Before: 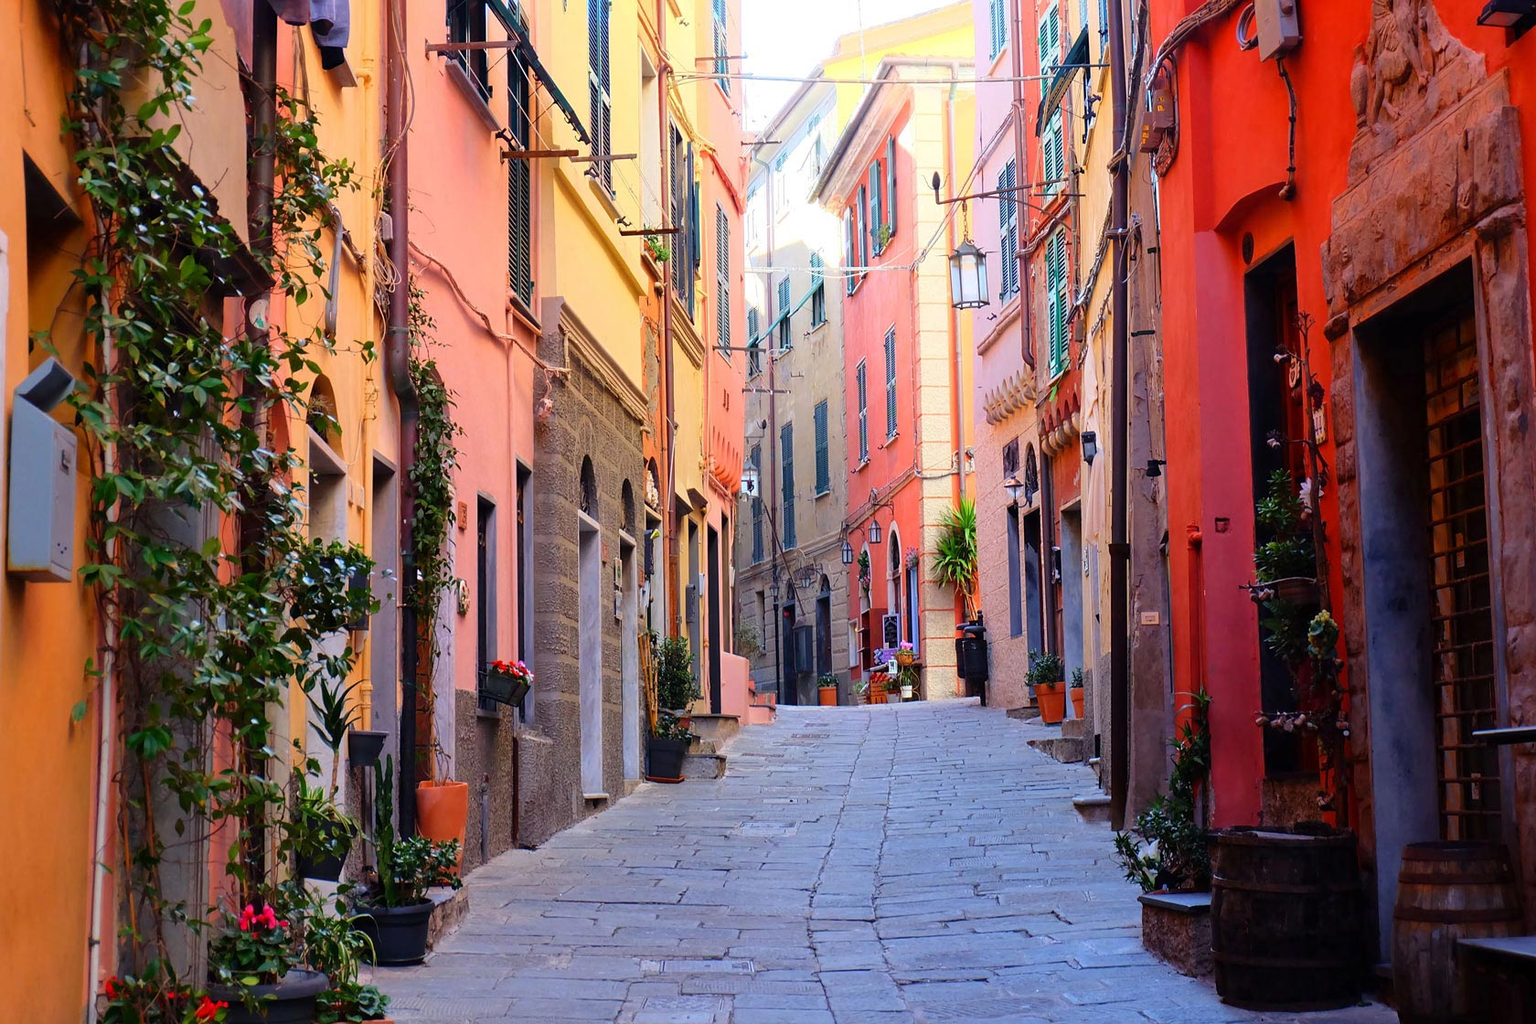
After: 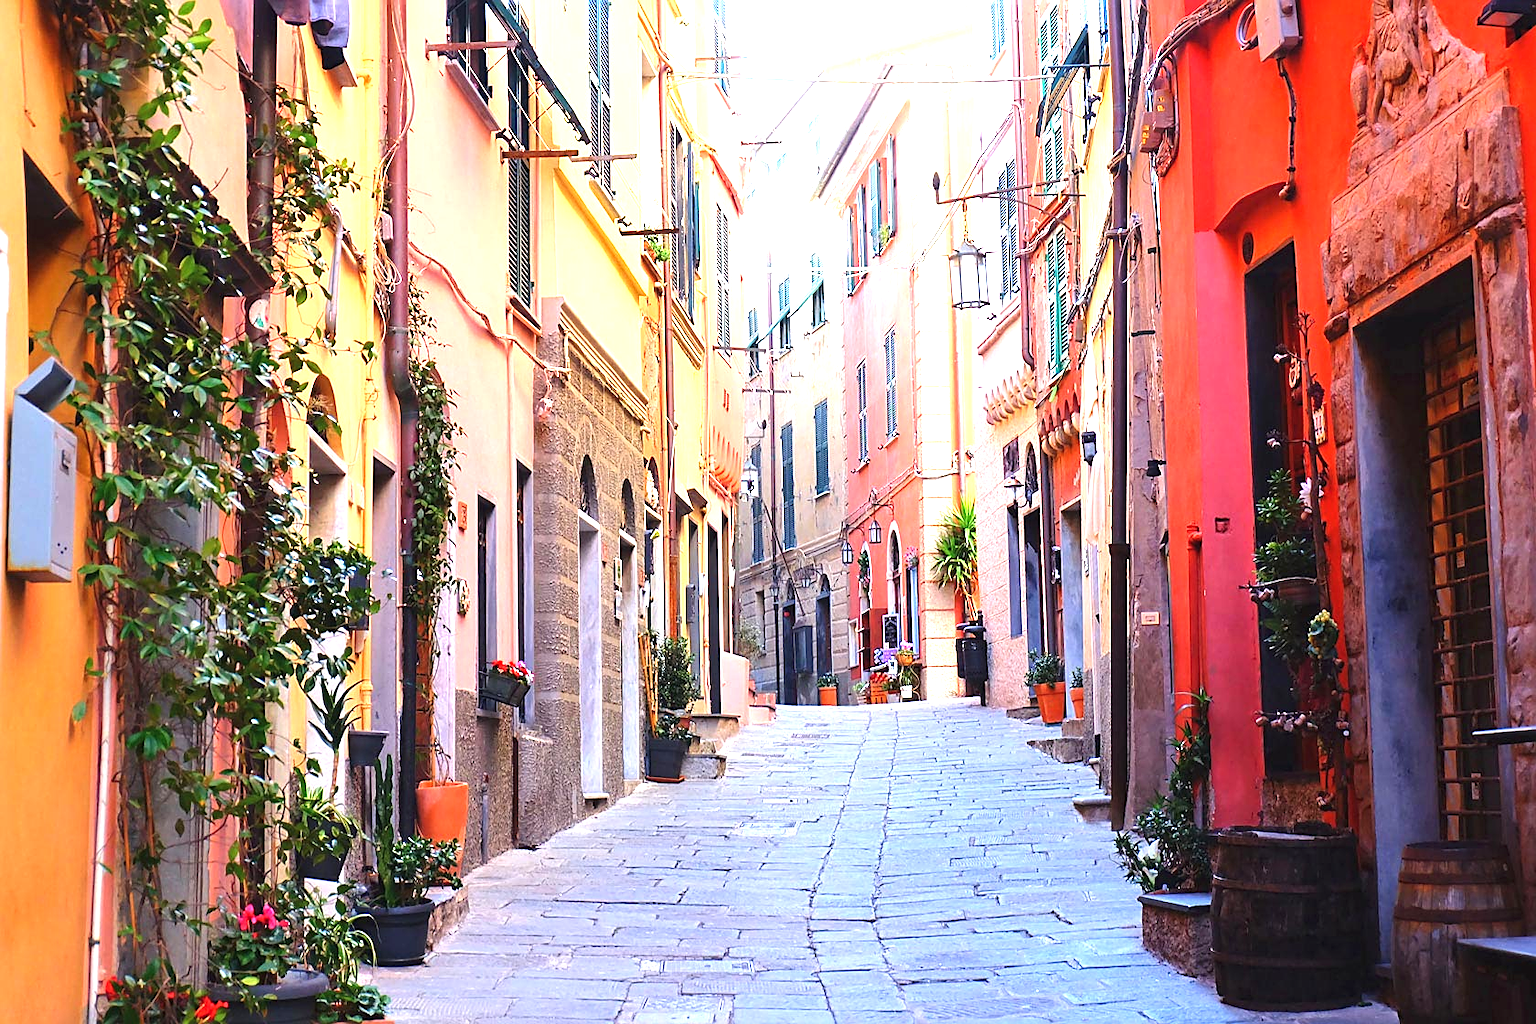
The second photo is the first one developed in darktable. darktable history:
sharpen: on, module defaults
exposure: black level correction -0.002, exposure 1.35 EV, compensate highlight preservation false
